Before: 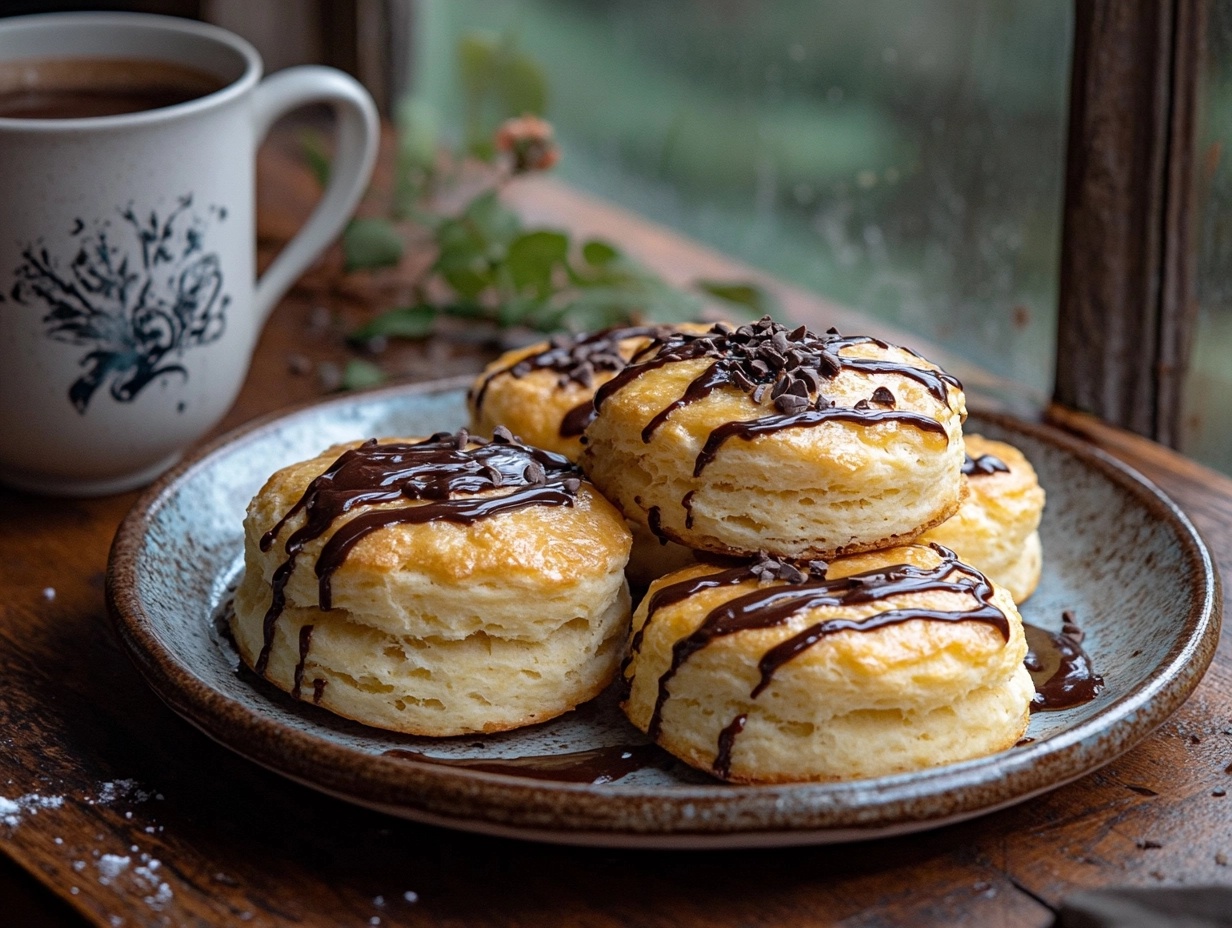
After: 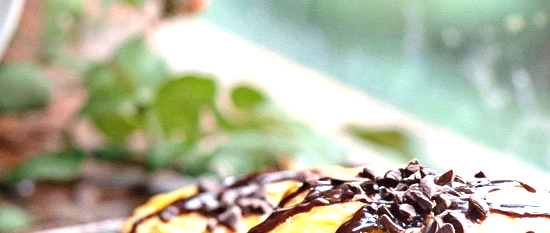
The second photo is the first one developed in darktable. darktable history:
crop: left 28.64%, top 16.832%, right 26.637%, bottom 58.055%
exposure: black level correction 0, exposure 1.9 EV, compensate highlight preservation false
